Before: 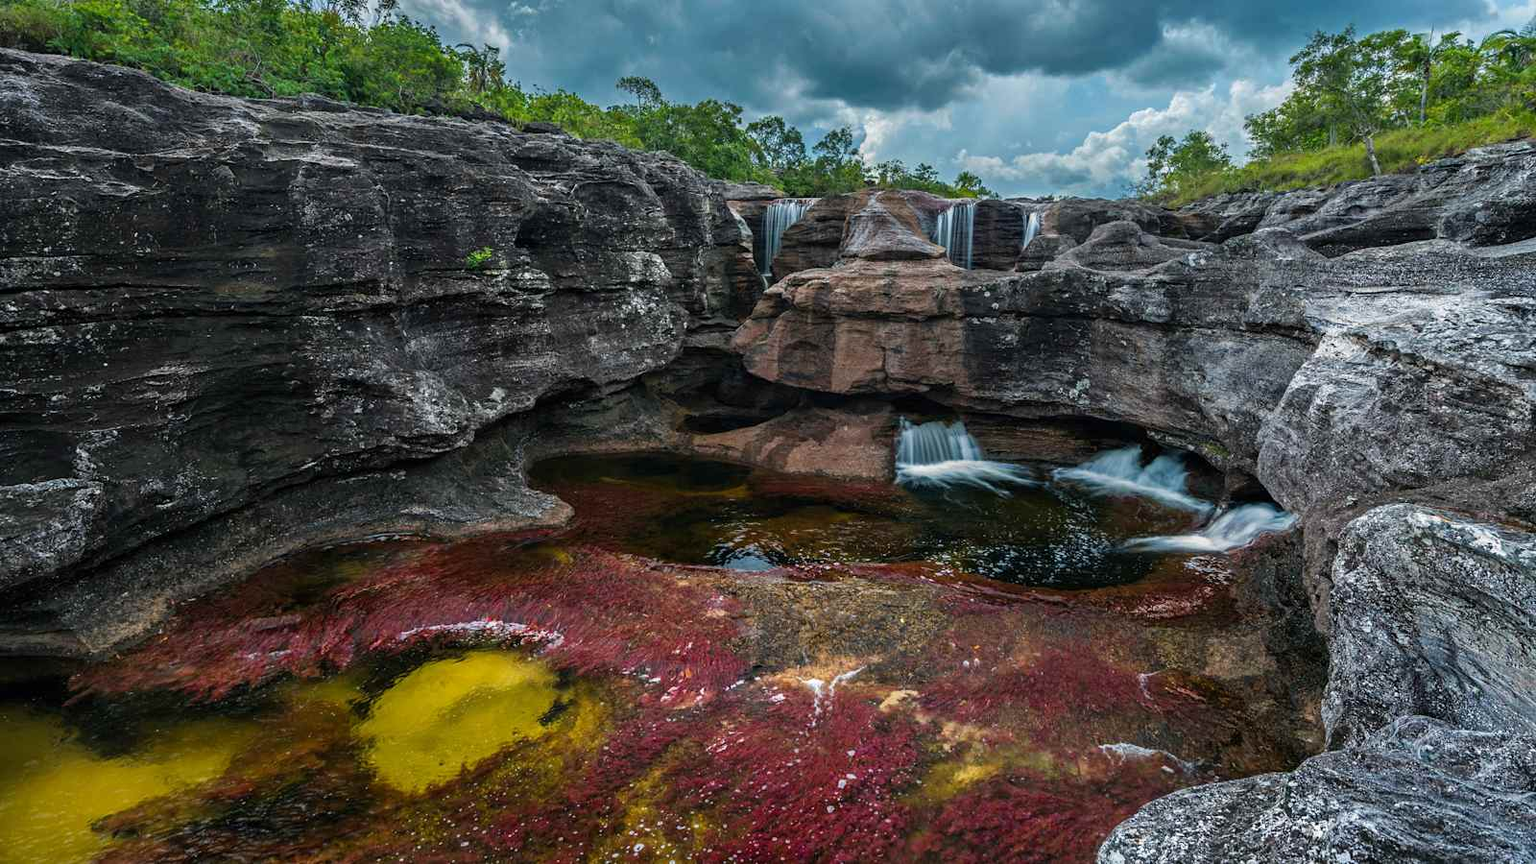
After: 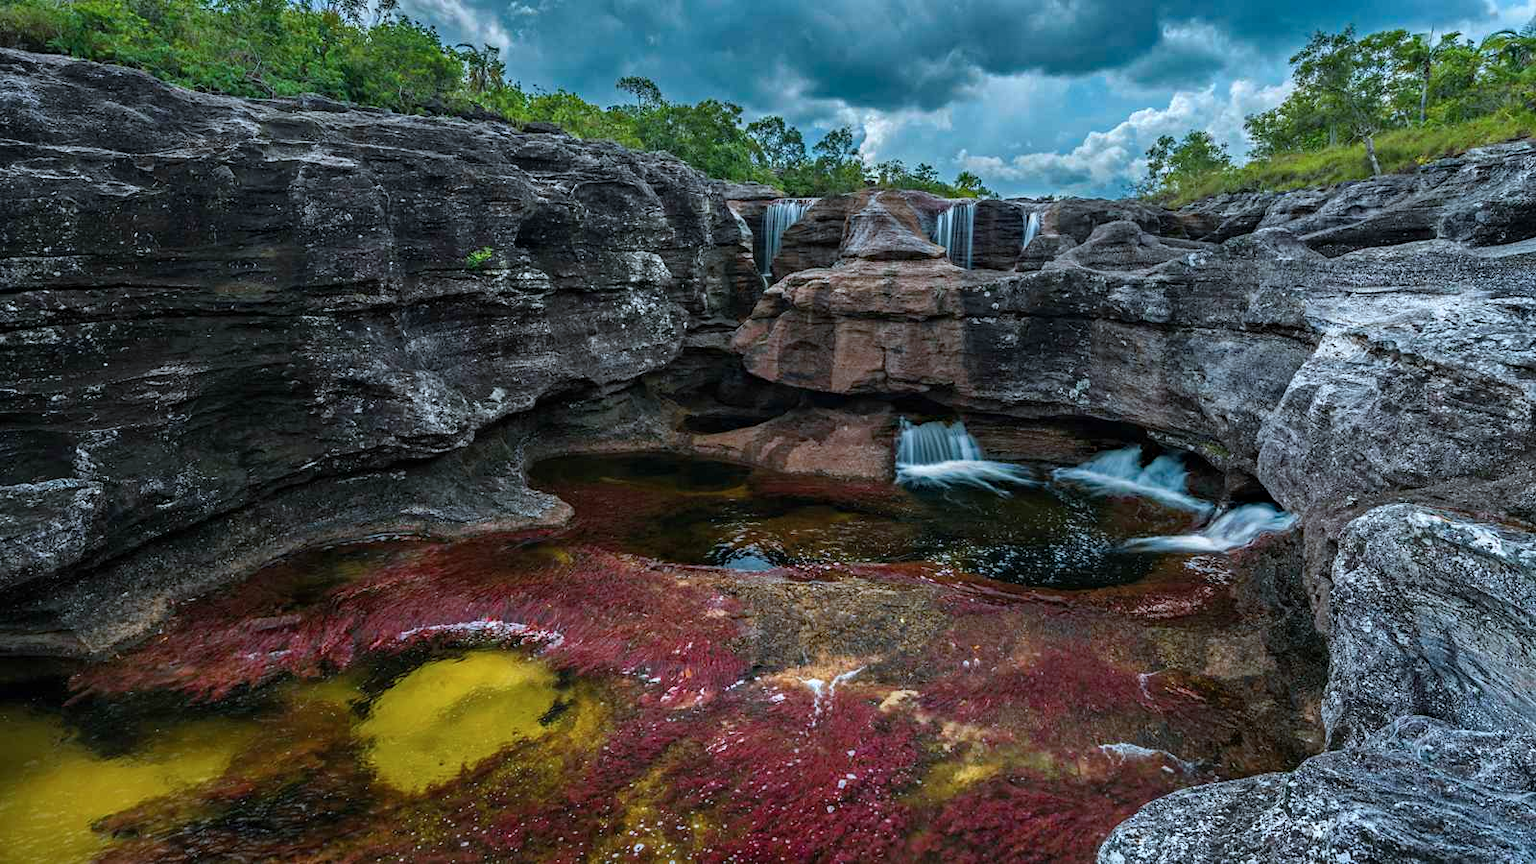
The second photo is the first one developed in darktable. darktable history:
haze removal: compatibility mode true, adaptive false
color correction: highlights a* -4.14, highlights b* -11.08
